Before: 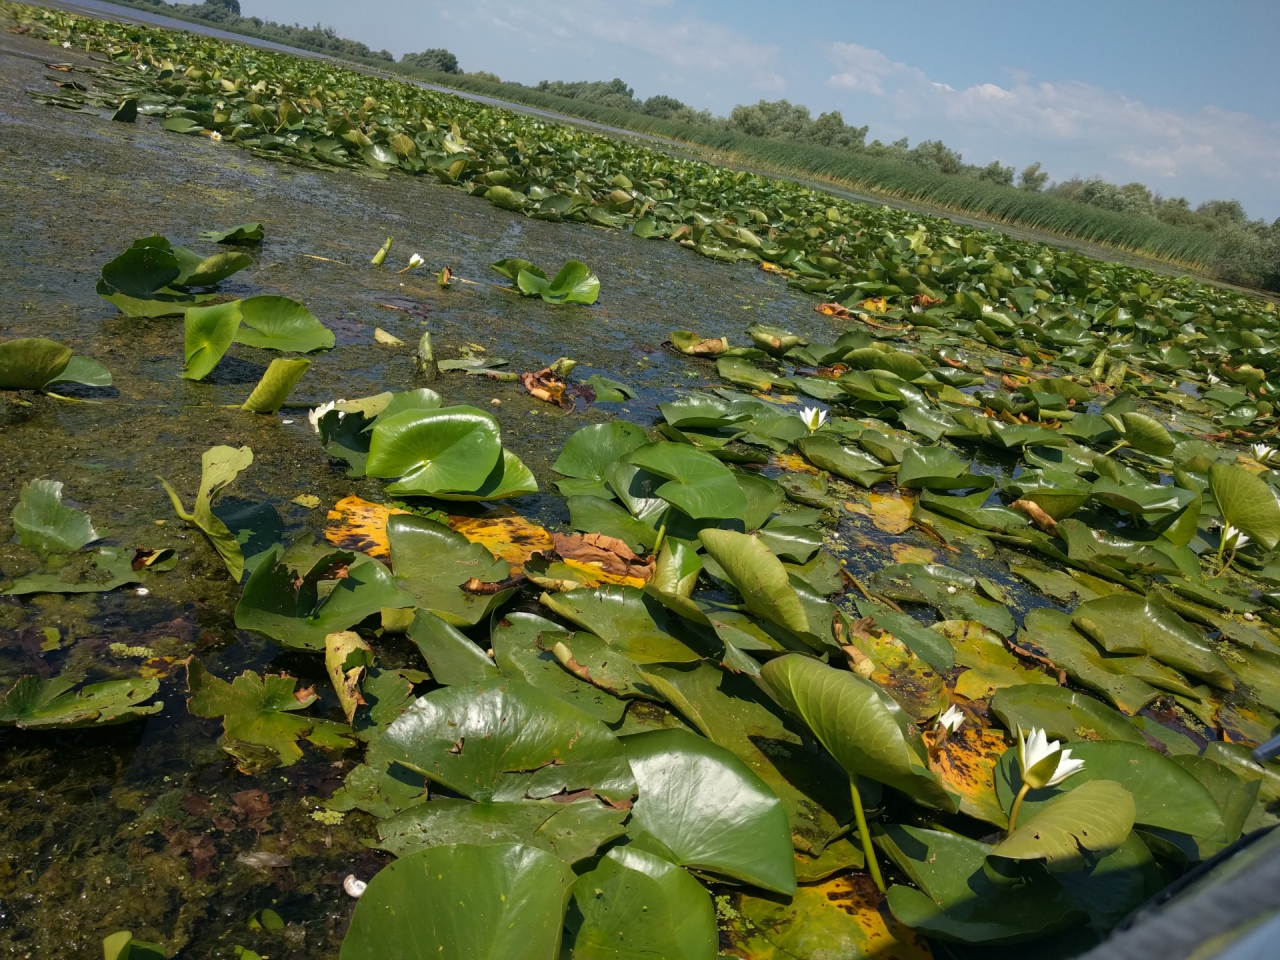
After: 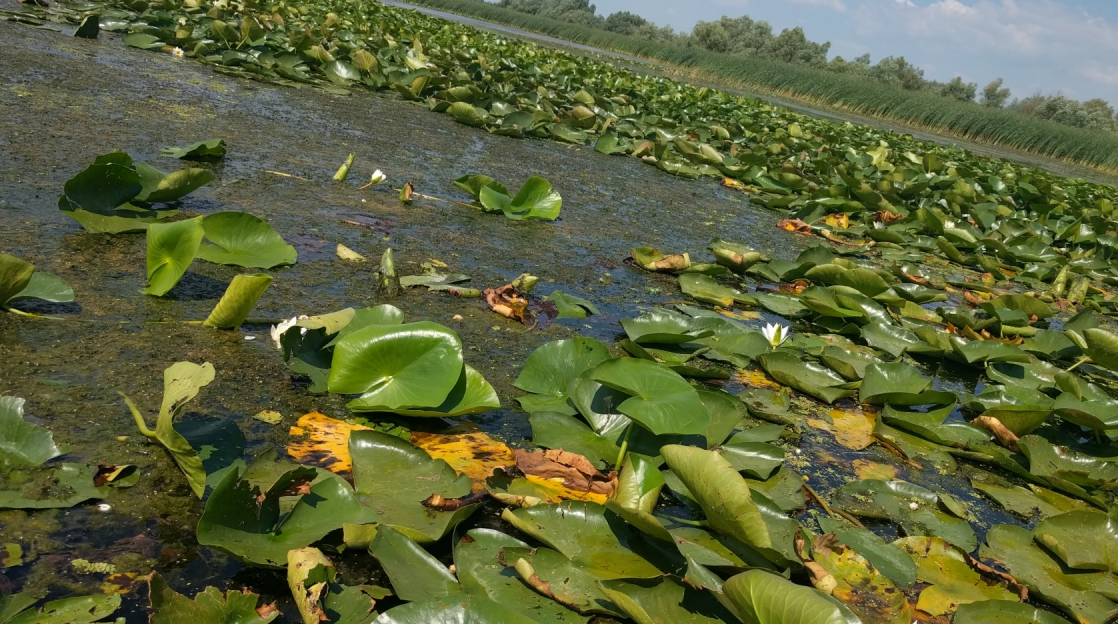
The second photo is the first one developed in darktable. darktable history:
crop: left 2.979%, top 8.821%, right 9.653%, bottom 26.169%
